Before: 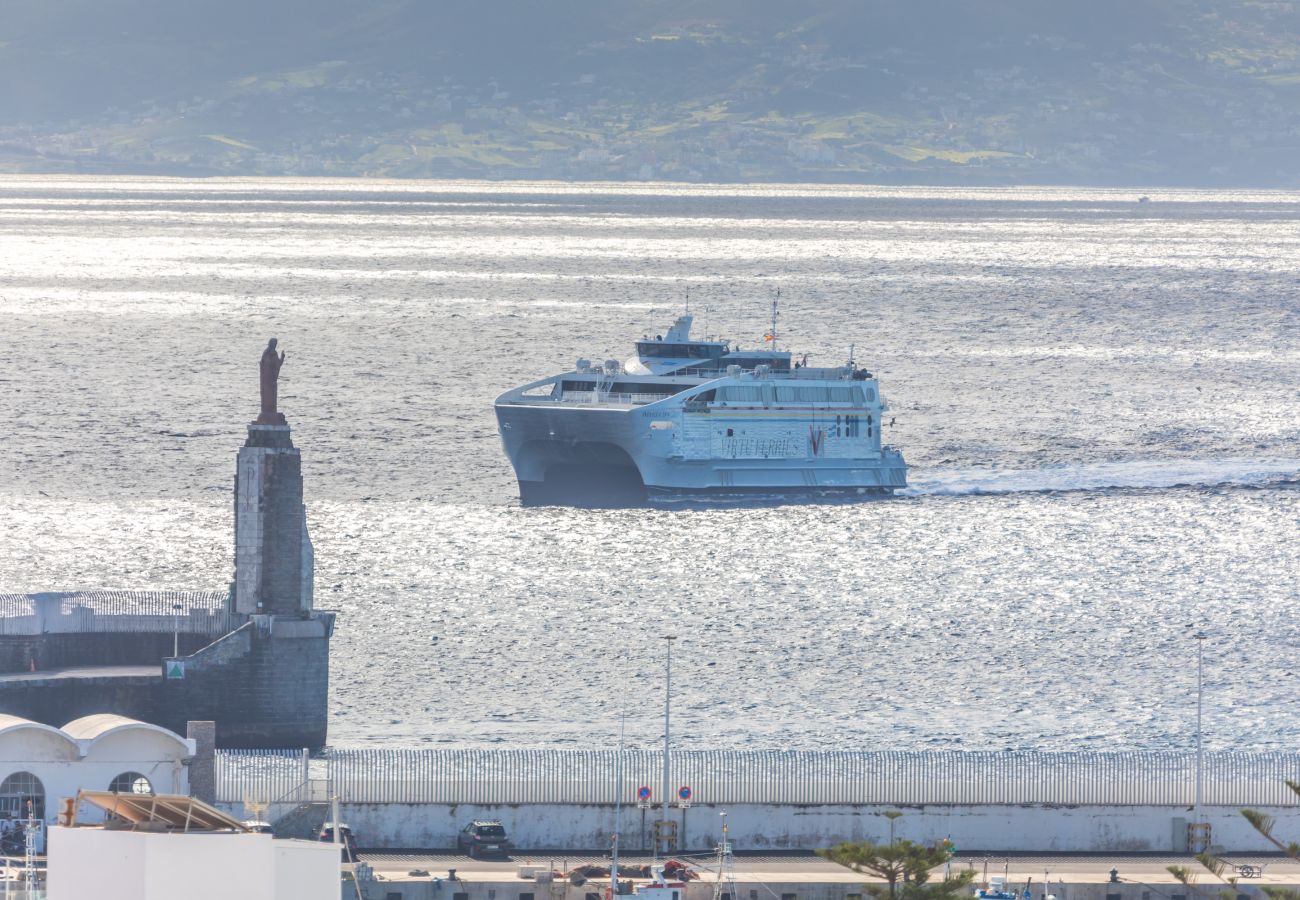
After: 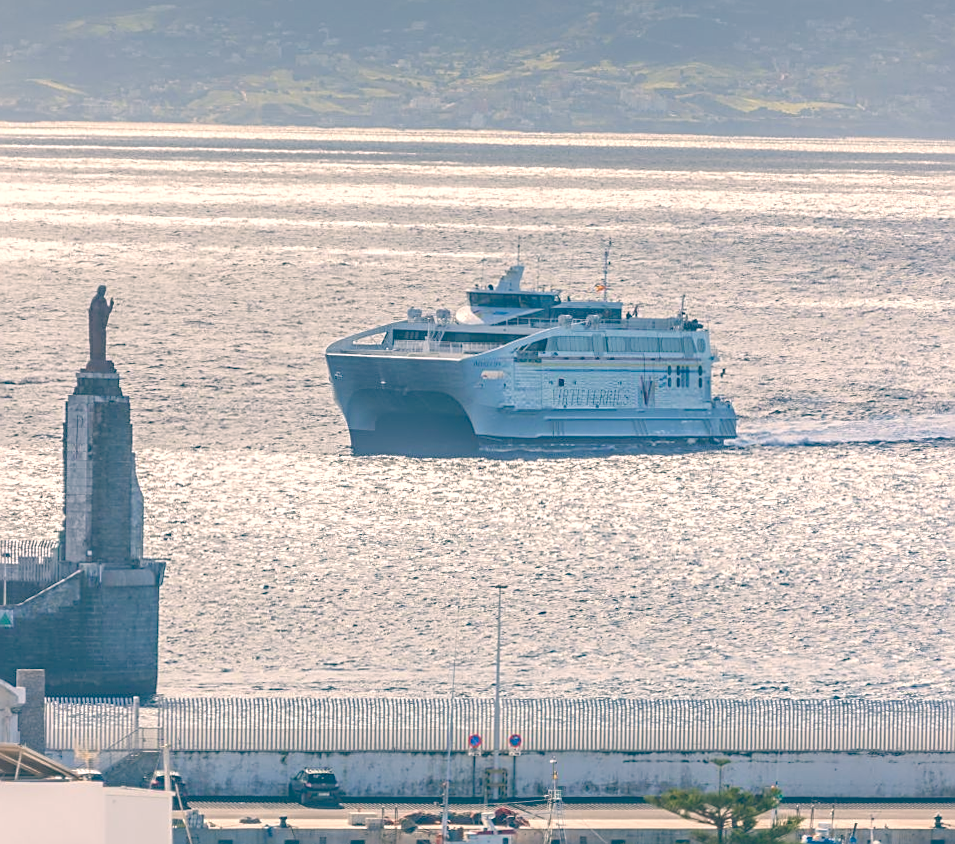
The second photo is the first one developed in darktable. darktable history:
color balance rgb: perceptual saturation grading › global saturation 20%, perceptual saturation grading › highlights -25%, perceptual saturation grading › shadows 25%
crop and rotate: left 13.15%, top 5.251%, right 12.609%
sharpen: on, module defaults
color balance: lift [1.006, 0.985, 1.002, 1.015], gamma [1, 0.953, 1.008, 1.047], gain [1.076, 1.13, 1.004, 0.87]
rotate and perspective: rotation 0.174°, lens shift (vertical) 0.013, lens shift (horizontal) 0.019, shear 0.001, automatic cropping original format, crop left 0.007, crop right 0.991, crop top 0.016, crop bottom 0.997
